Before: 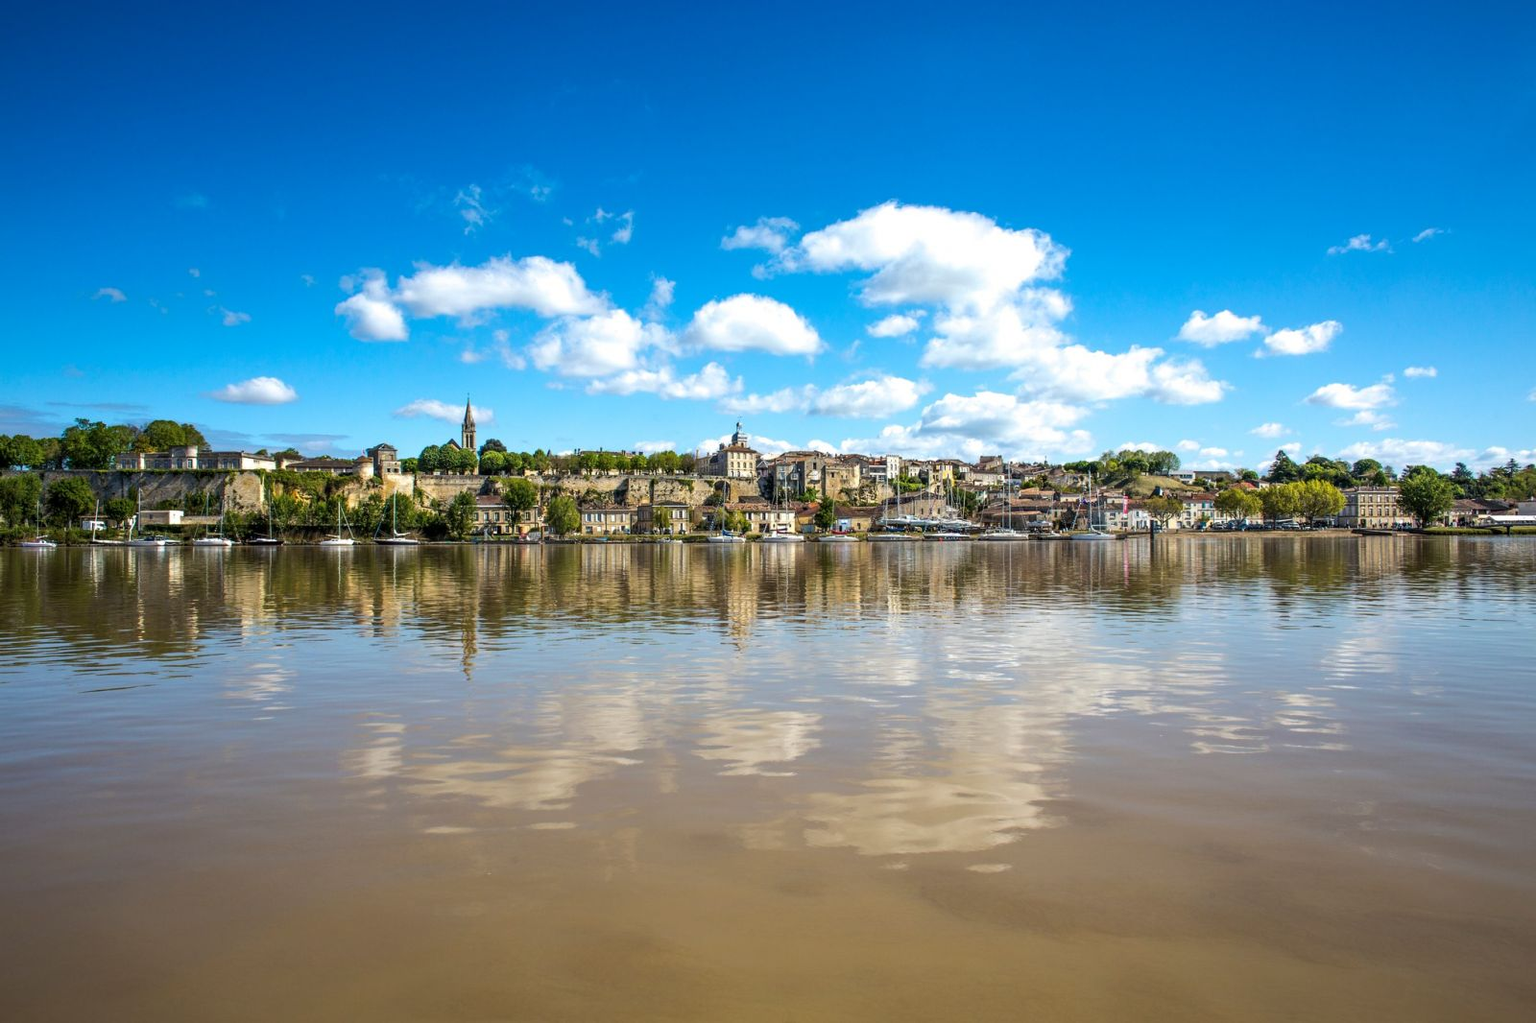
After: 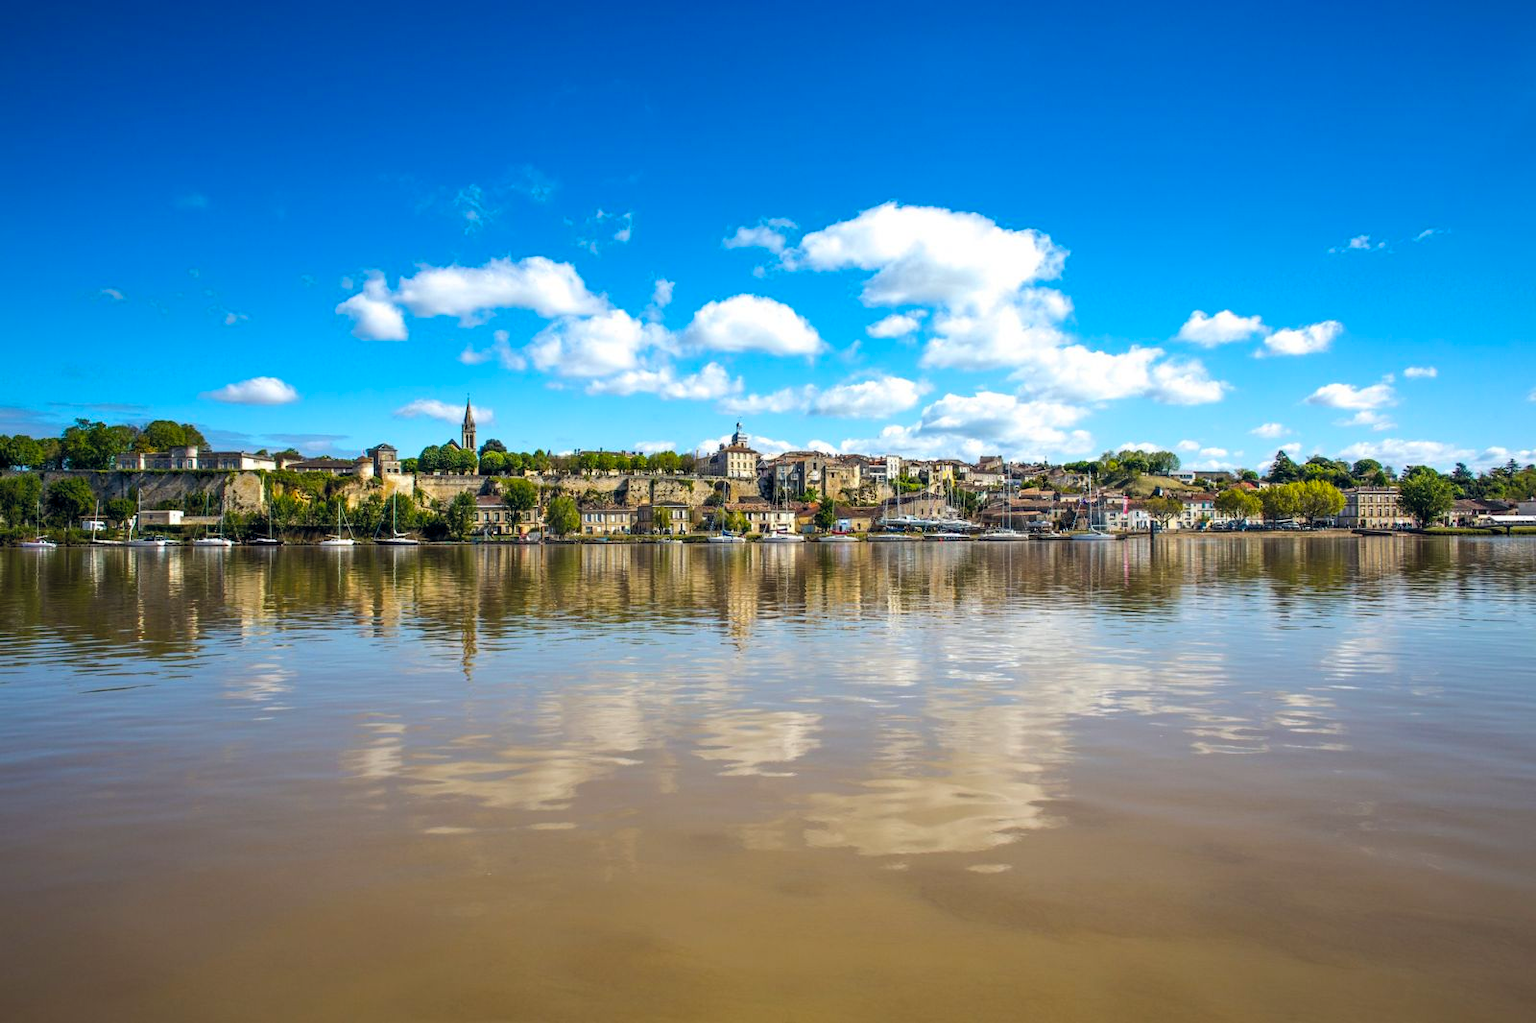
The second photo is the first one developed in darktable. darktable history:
color balance rgb: shadows lift › hue 85.54°, global offset › chroma 0.053%, global offset › hue 253.8°, perceptual saturation grading › global saturation 19.481%
